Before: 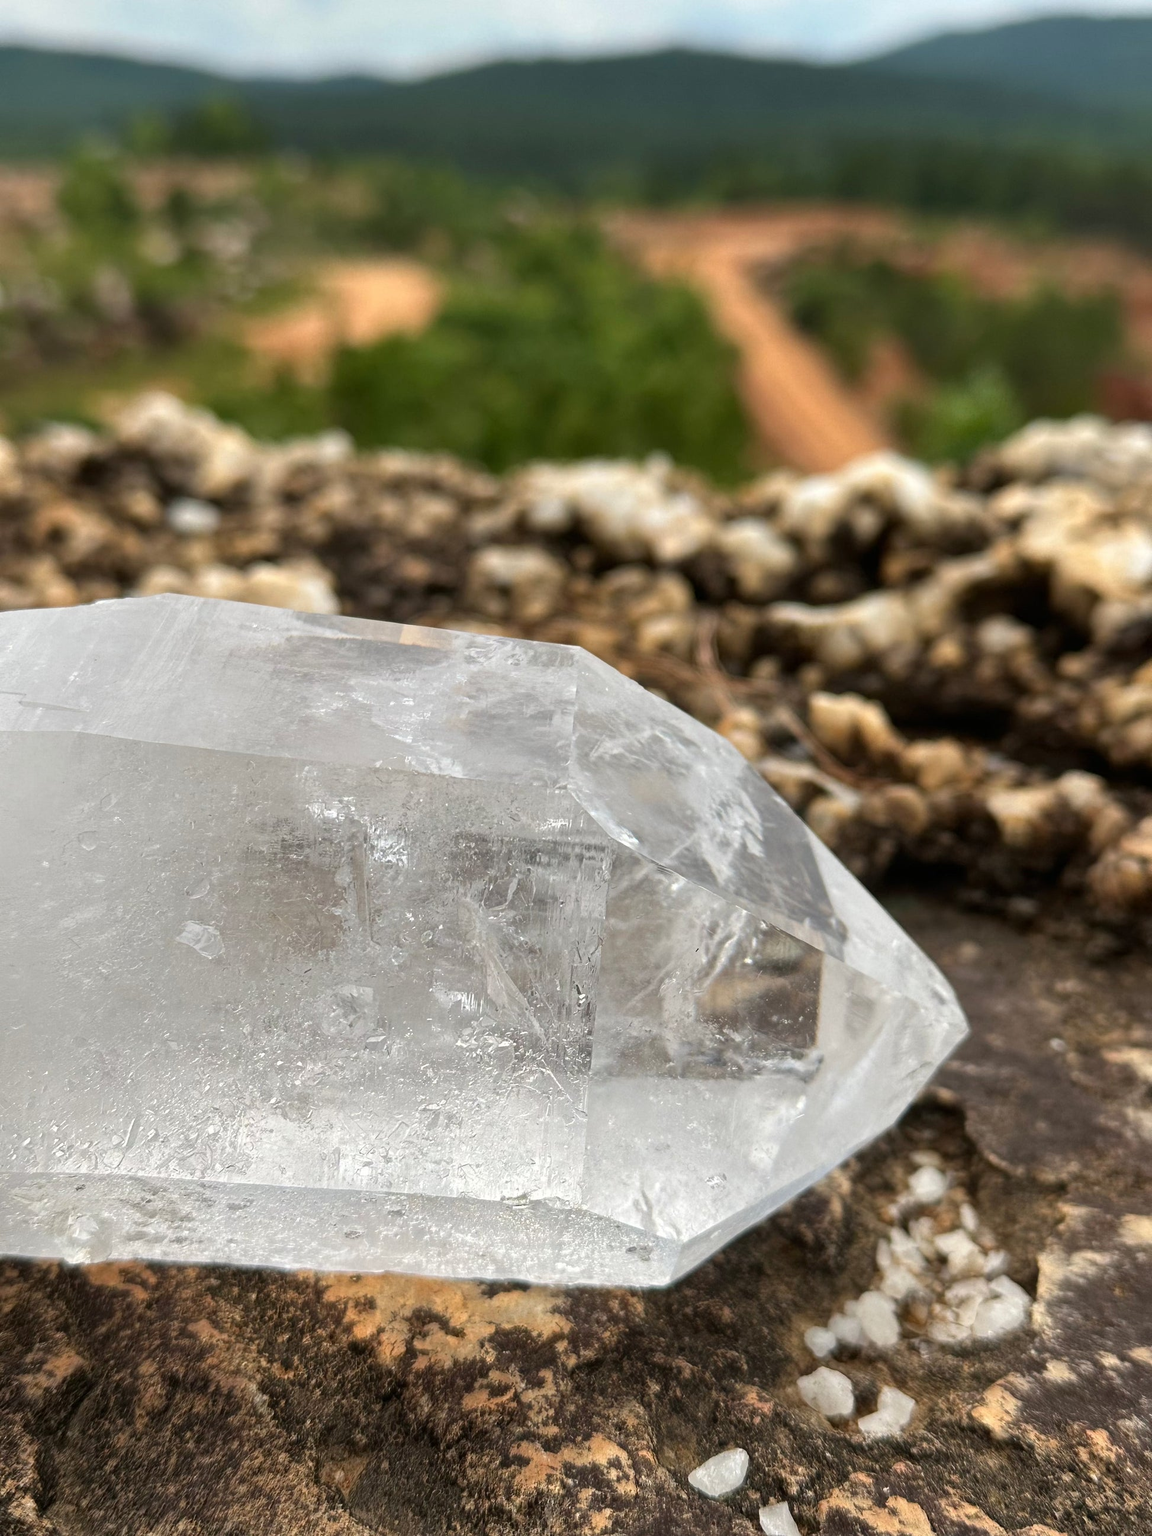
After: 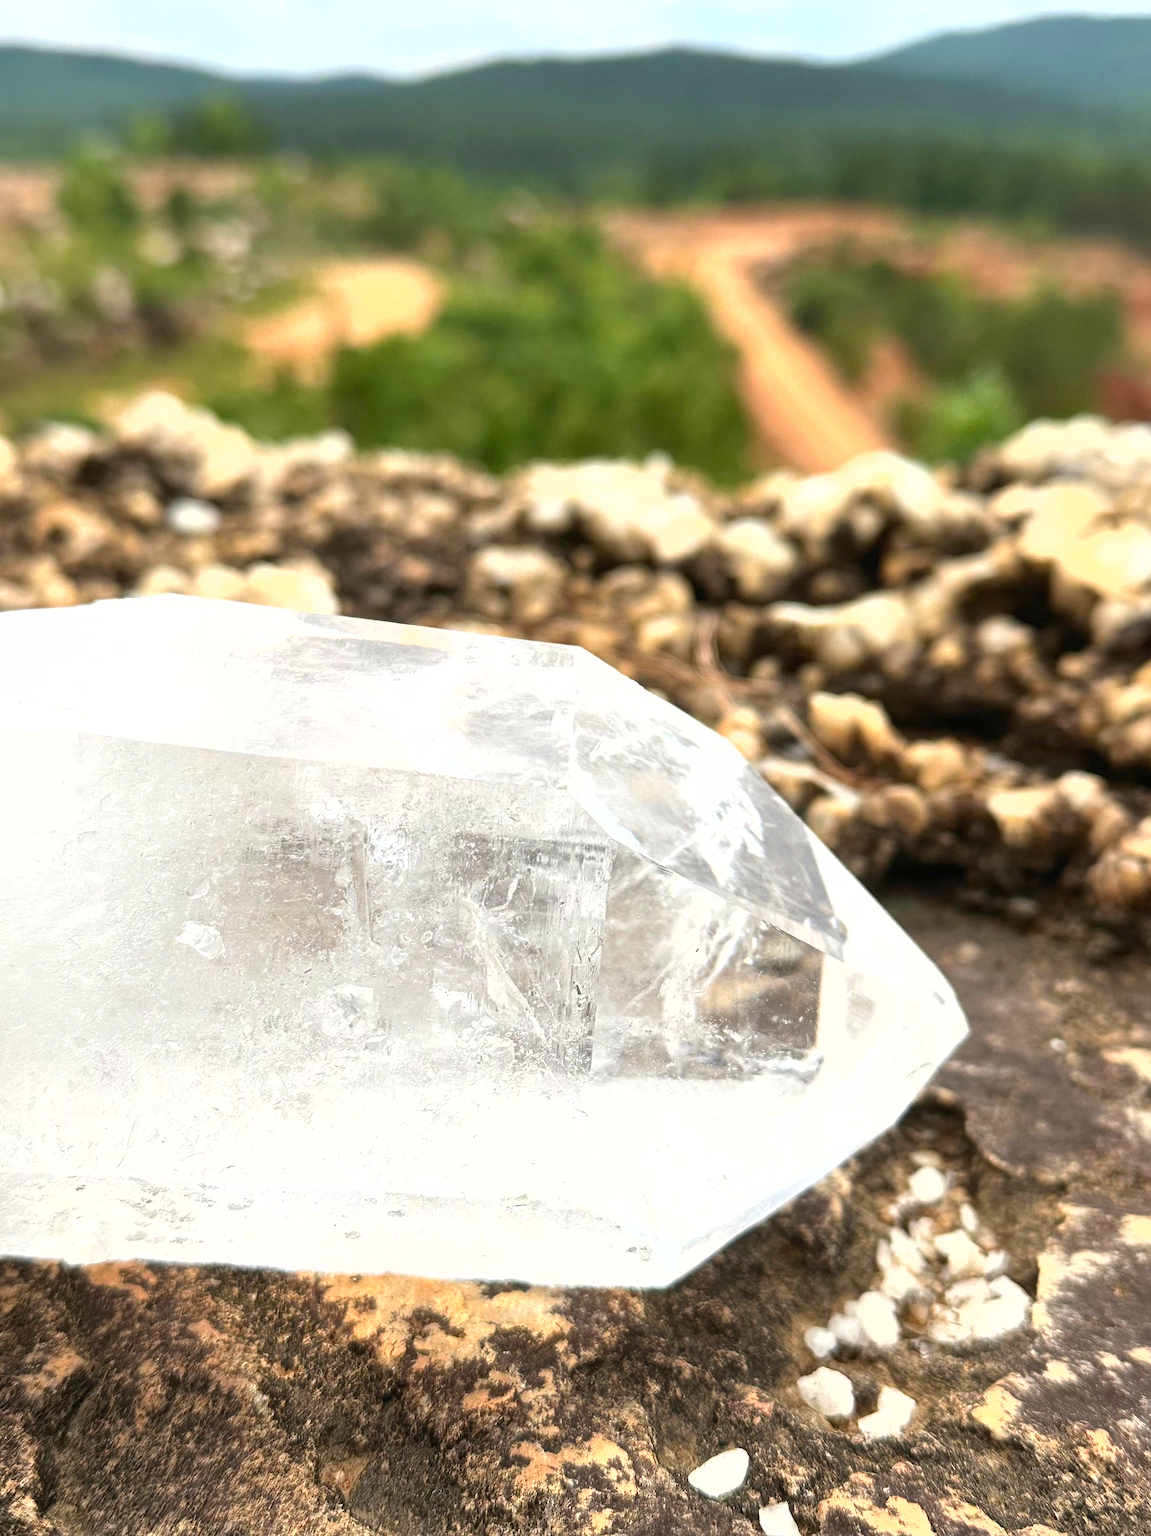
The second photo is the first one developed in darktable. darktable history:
fill light: on, module defaults
exposure: black level correction 0, exposure 1 EV, compensate exposure bias true, compensate highlight preservation false
